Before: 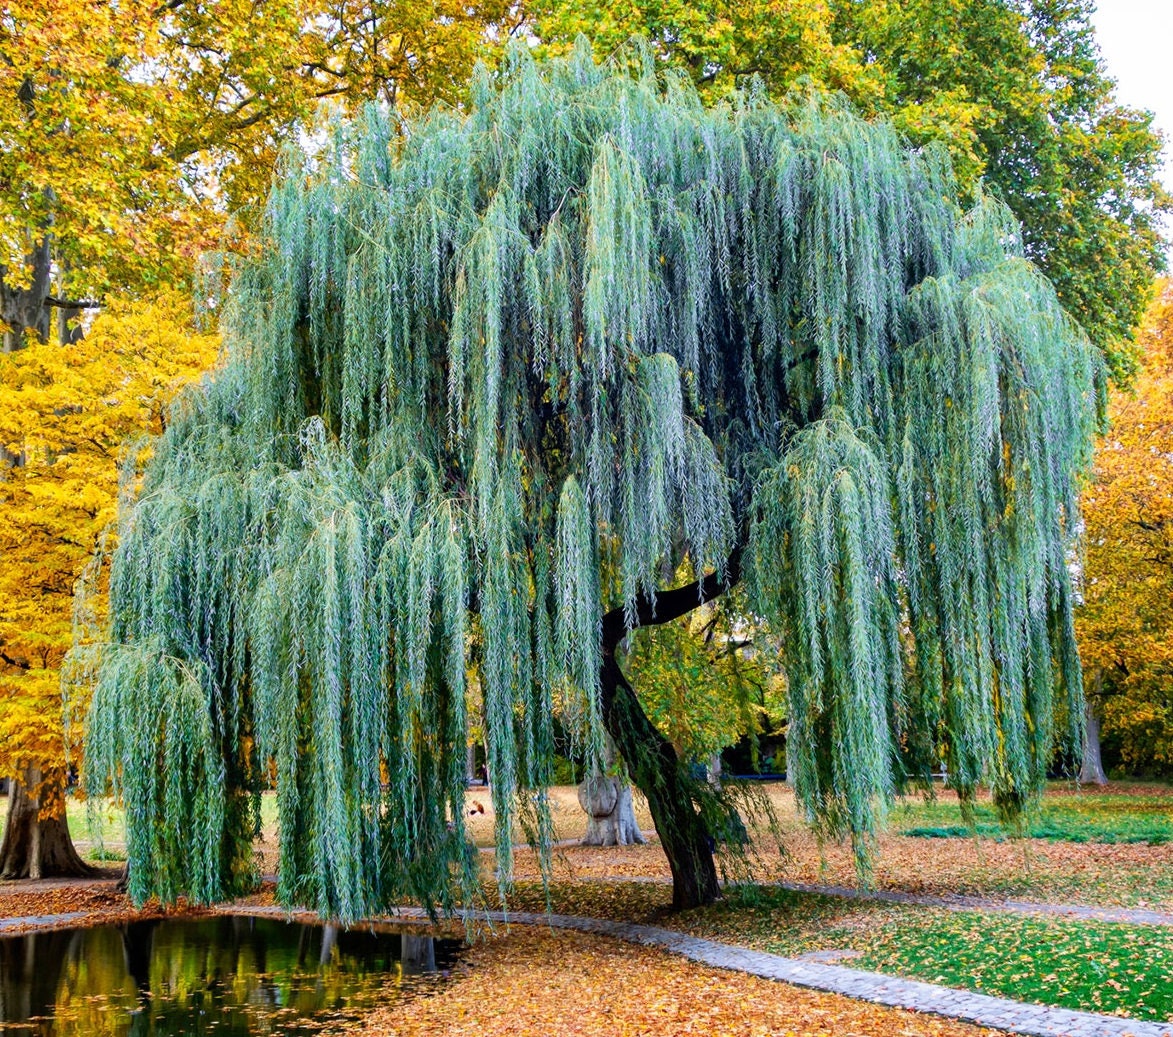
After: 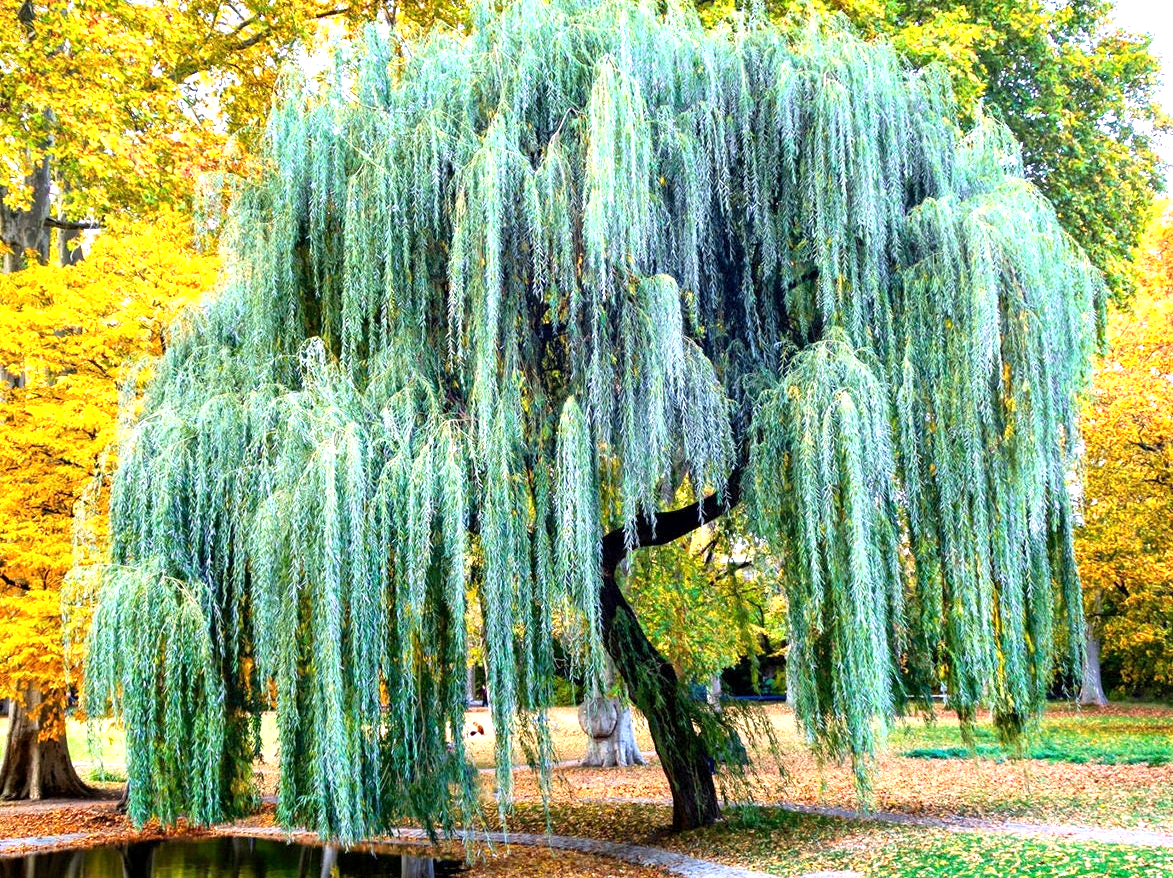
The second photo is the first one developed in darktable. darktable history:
exposure: black level correction 0.001, exposure 0.959 EV, compensate exposure bias true
crop: top 7.622%, bottom 7.689%
